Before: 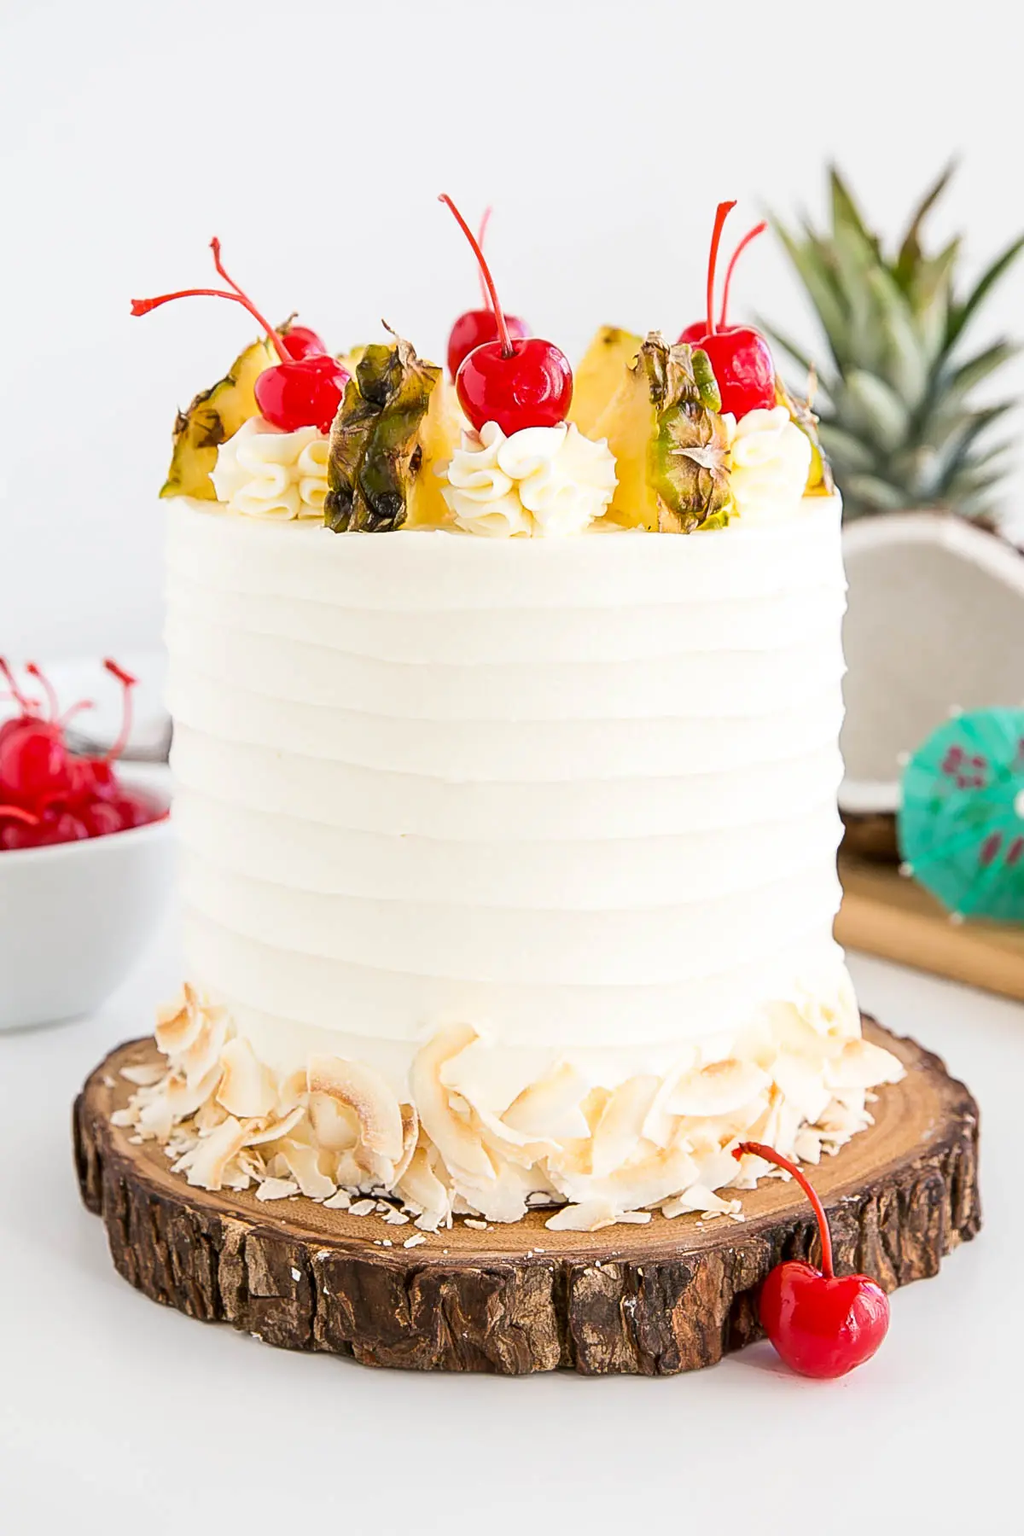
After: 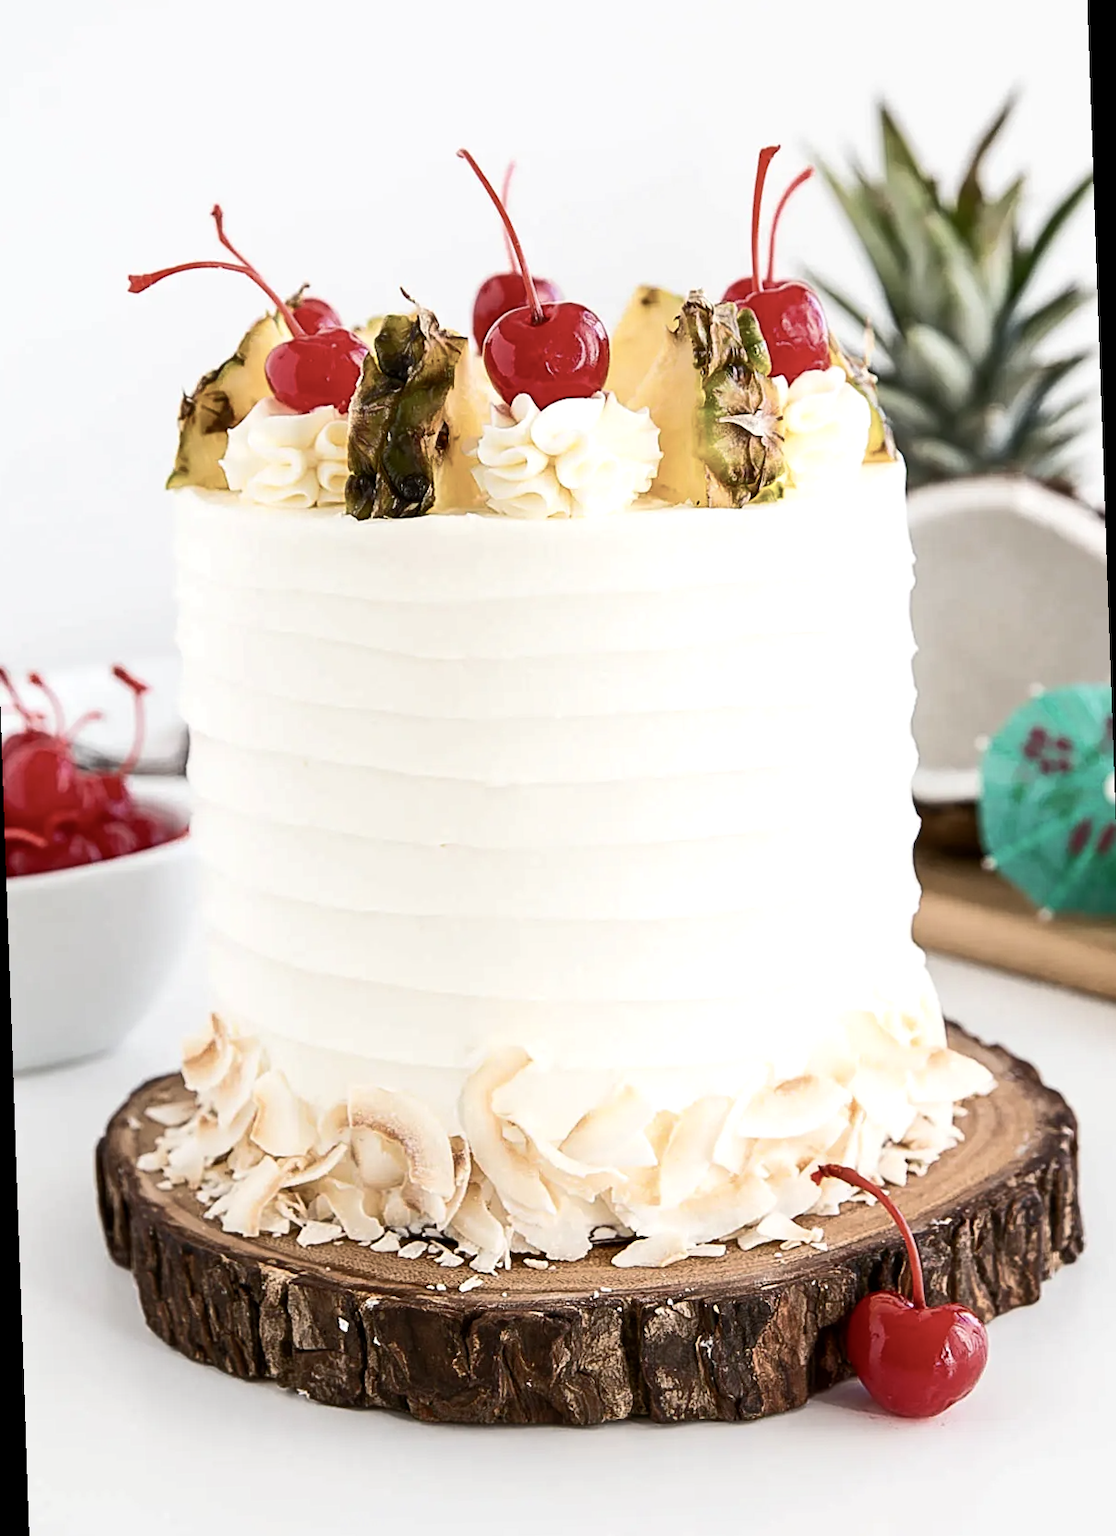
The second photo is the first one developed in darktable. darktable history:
color balance rgb: perceptual saturation grading › highlights -31.88%, perceptual saturation grading › mid-tones 5.8%, perceptual saturation grading › shadows 18.12%, perceptual brilliance grading › highlights 3.62%, perceptual brilliance grading › mid-tones -18.12%, perceptual brilliance grading › shadows -41.3%
tone equalizer: on, module defaults
rotate and perspective: rotation -2°, crop left 0.022, crop right 0.978, crop top 0.049, crop bottom 0.951
